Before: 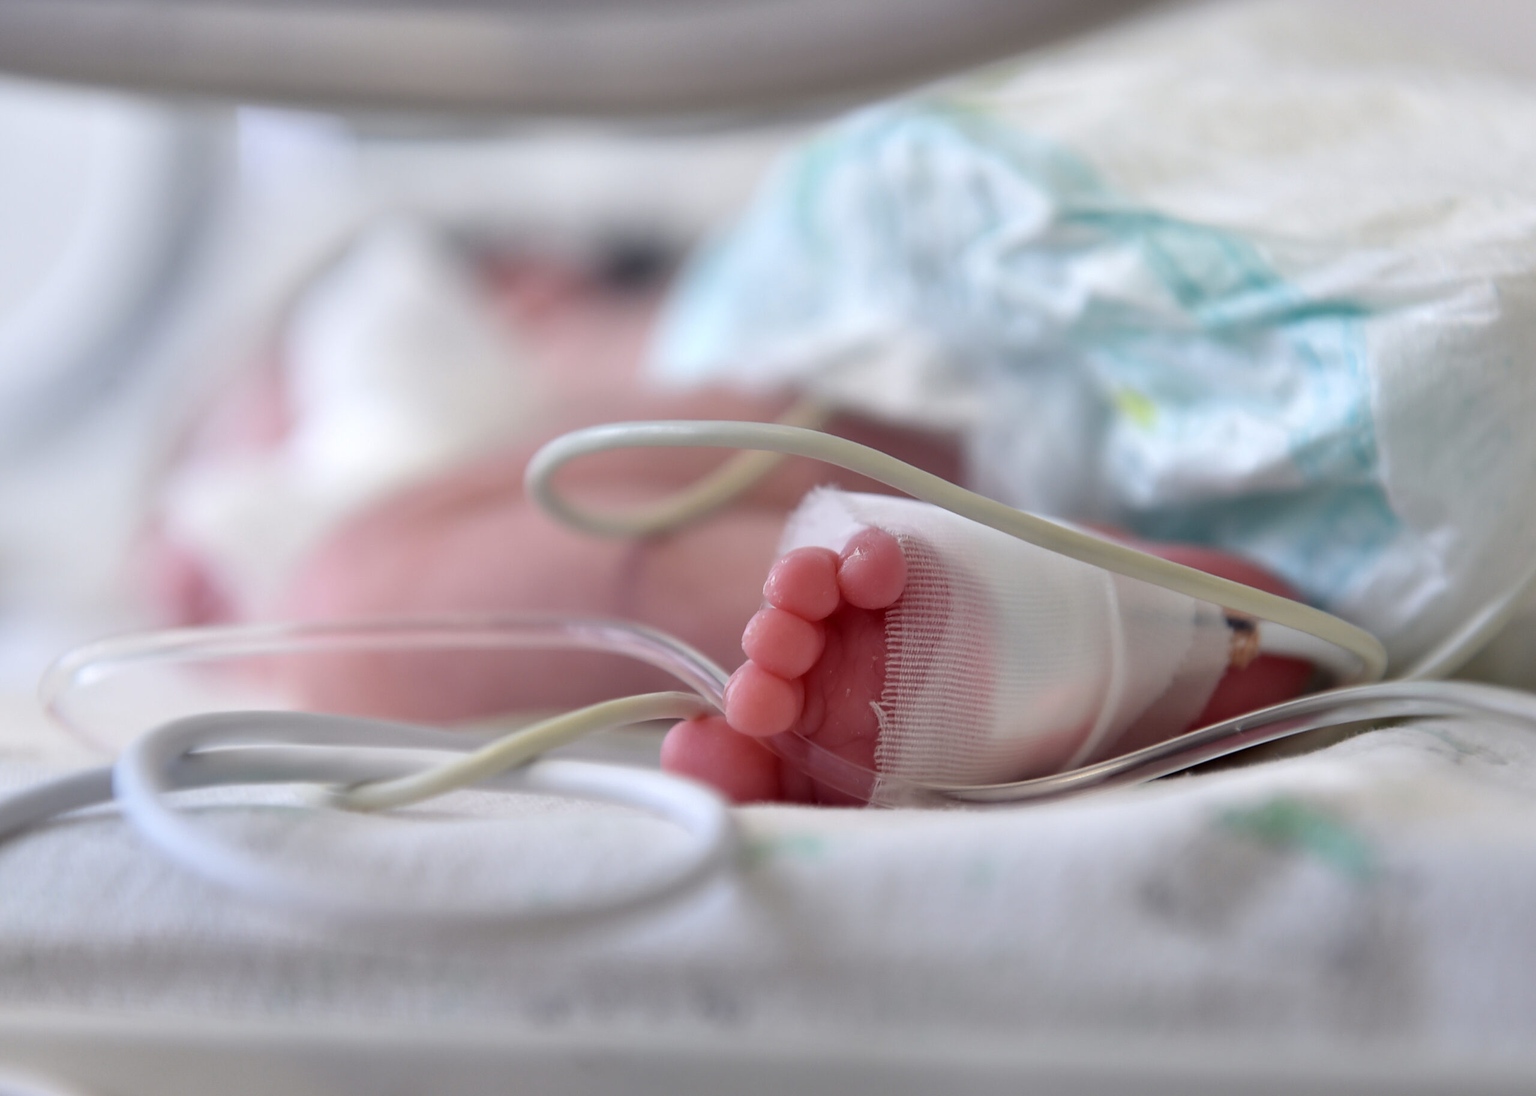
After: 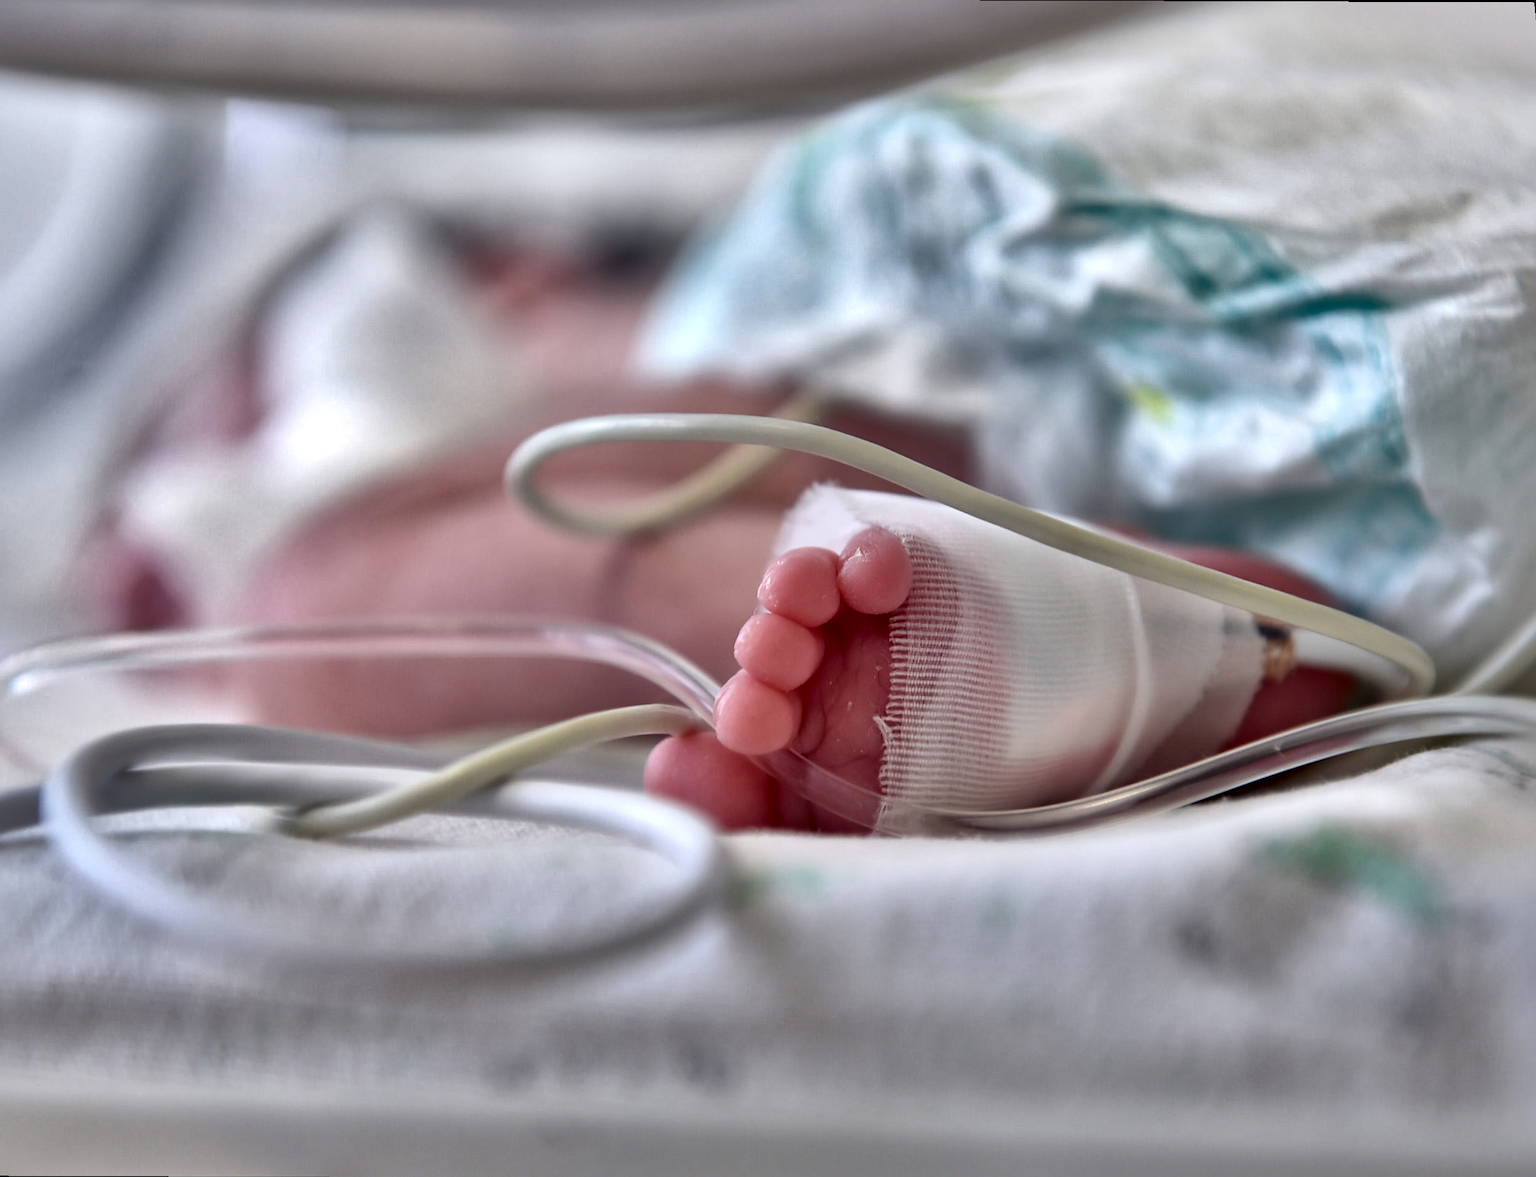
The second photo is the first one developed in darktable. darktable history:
shadows and highlights: radius 100.41, shadows 50.55, highlights -64.36, highlights color adjustment 49.82%, soften with gaussian
rotate and perspective: rotation 0.215°, lens shift (vertical) -0.139, crop left 0.069, crop right 0.939, crop top 0.002, crop bottom 0.996
local contrast: mode bilateral grid, contrast 20, coarseness 50, detail 171%, midtone range 0.2
